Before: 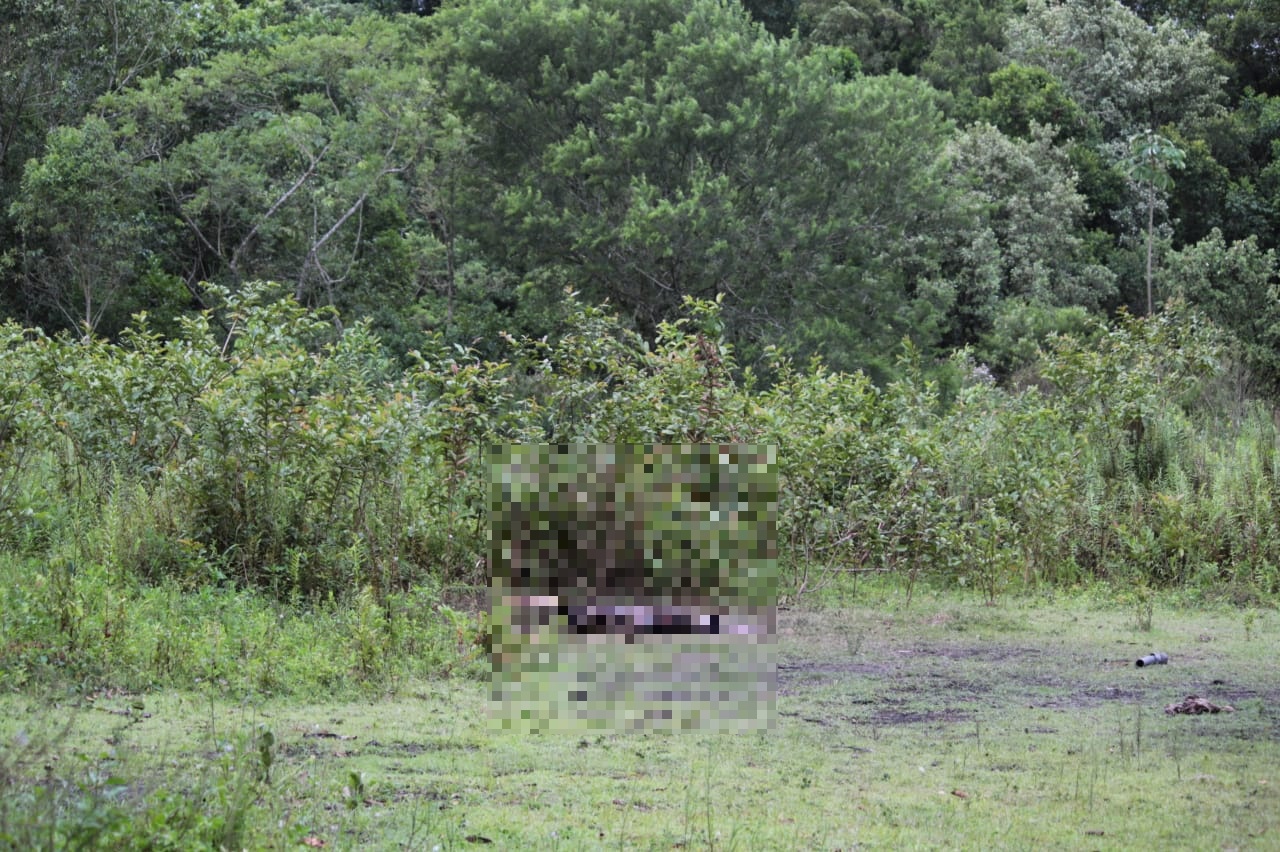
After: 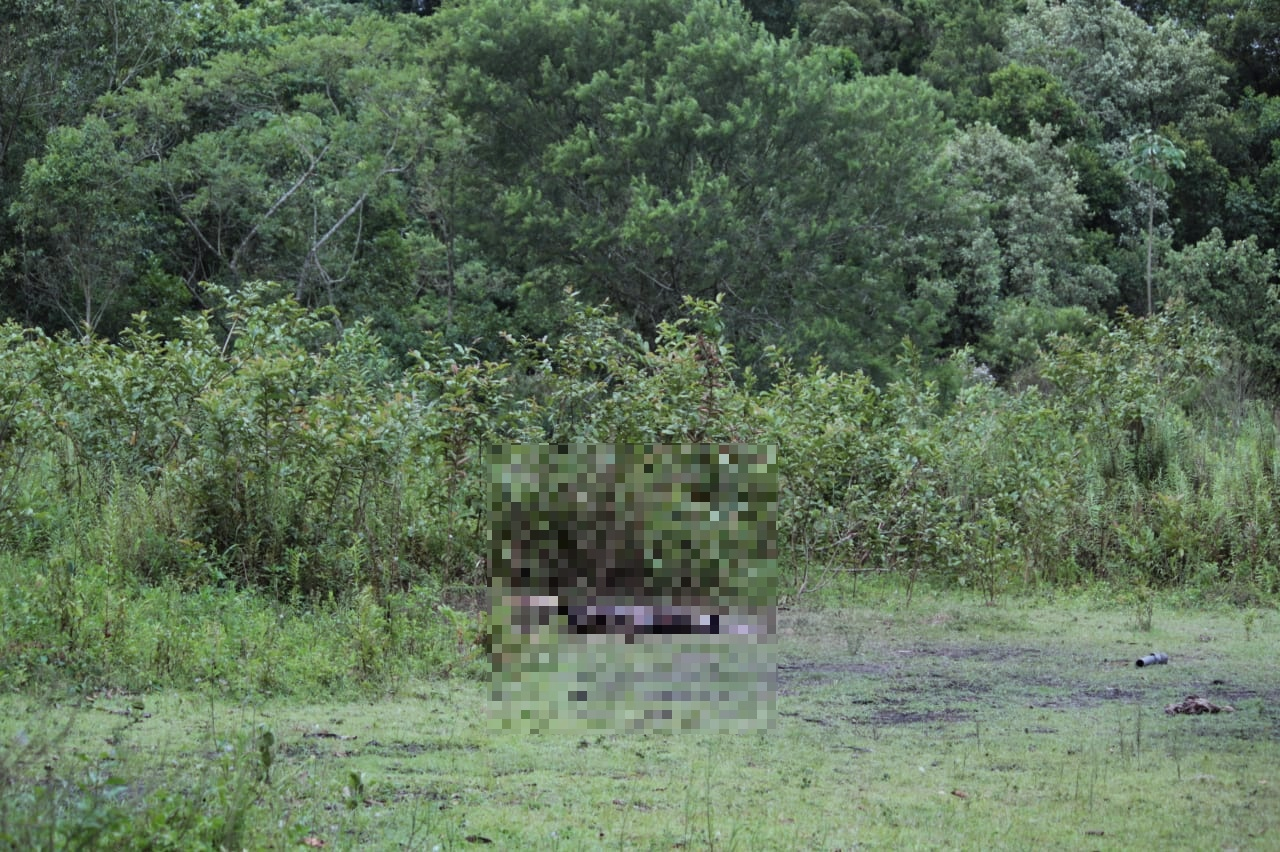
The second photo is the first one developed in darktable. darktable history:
color zones: curves: ch0 [(0, 0.5) (0.143, 0.5) (0.286, 0.456) (0.429, 0.5) (0.571, 0.5) (0.714, 0.5) (0.857, 0.5) (1, 0.5)]; ch1 [(0, 0.5) (0.143, 0.5) (0.286, 0.422) (0.429, 0.5) (0.571, 0.5) (0.714, 0.5) (0.857, 0.5) (1, 0.5)]
color correction: highlights a* -6.69, highlights b* 0.49
exposure: exposure -0.21 EV, compensate highlight preservation false
